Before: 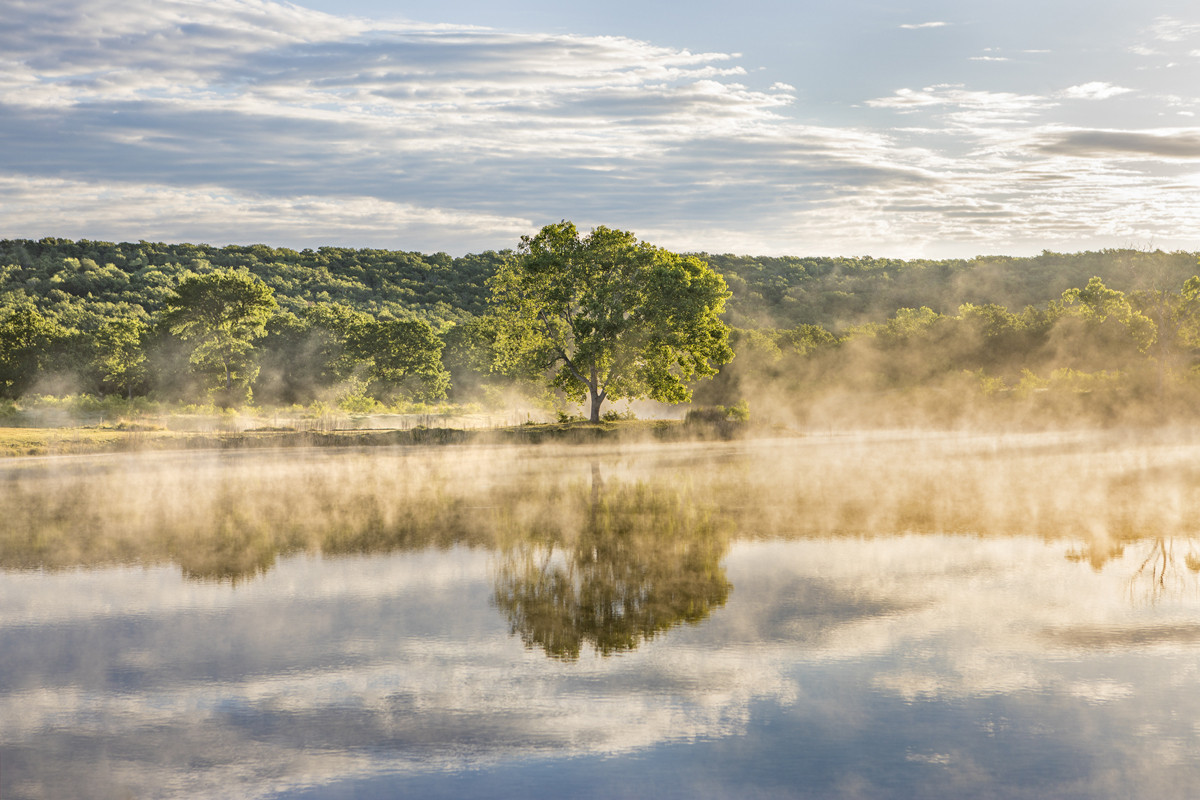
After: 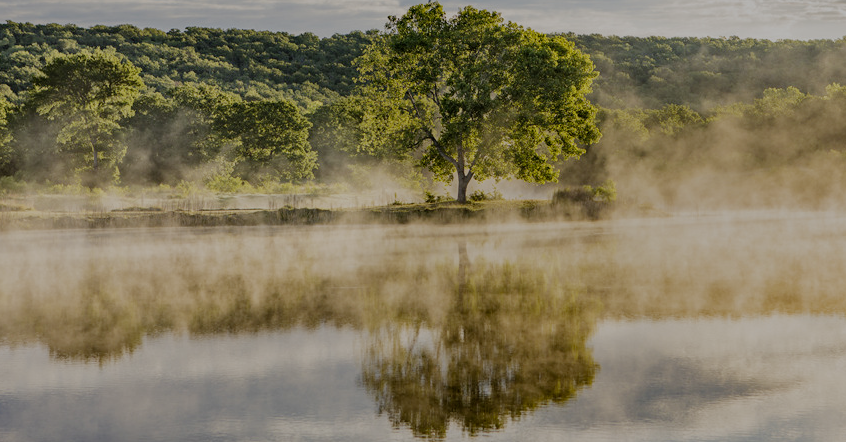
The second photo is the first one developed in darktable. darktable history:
crop: left 11.123%, top 27.61%, right 18.3%, bottom 17.034%
filmic rgb: middle gray luminance 30%, black relative exposure -9 EV, white relative exposure 7 EV, threshold 6 EV, target black luminance 0%, hardness 2.94, latitude 2.04%, contrast 0.963, highlights saturation mix 5%, shadows ↔ highlights balance 12.16%, add noise in highlights 0, preserve chrominance no, color science v3 (2019), use custom middle-gray values true, iterations of high-quality reconstruction 0, contrast in highlights soft, enable highlight reconstruction true
